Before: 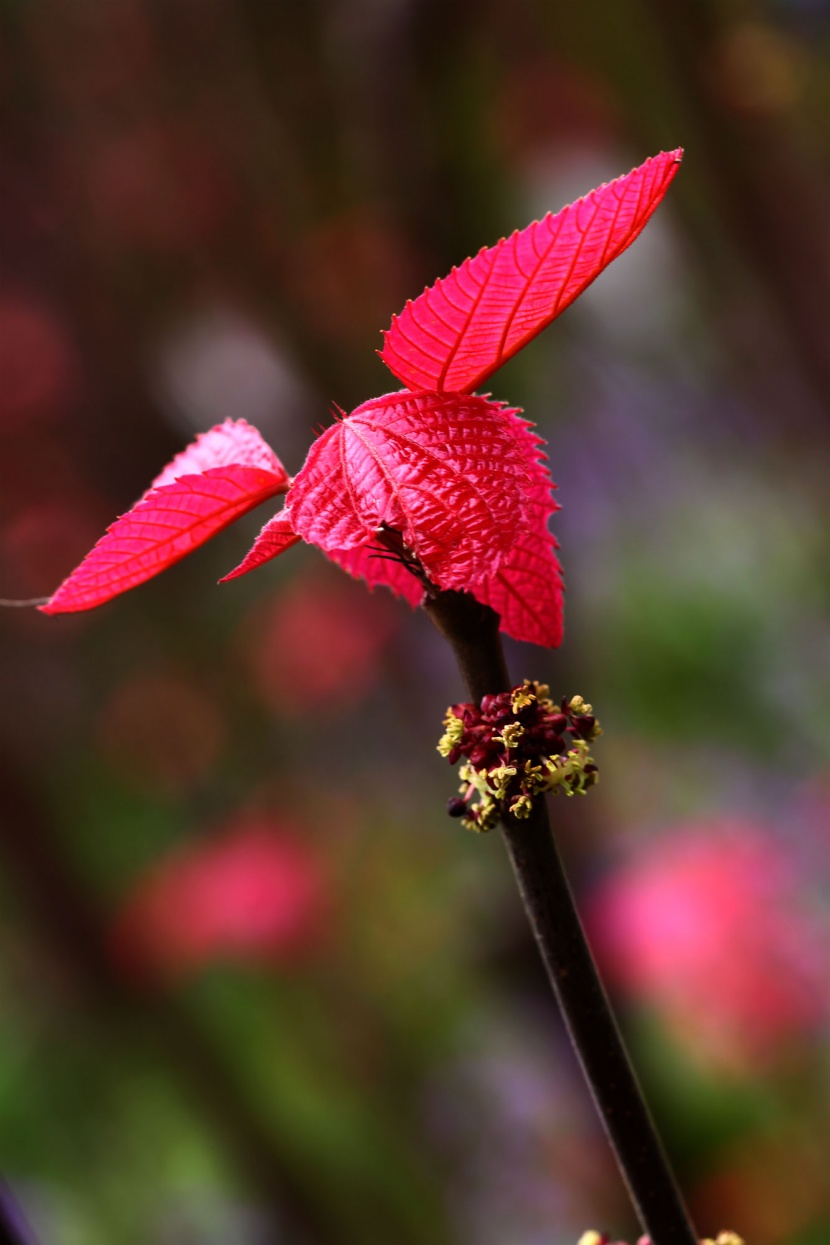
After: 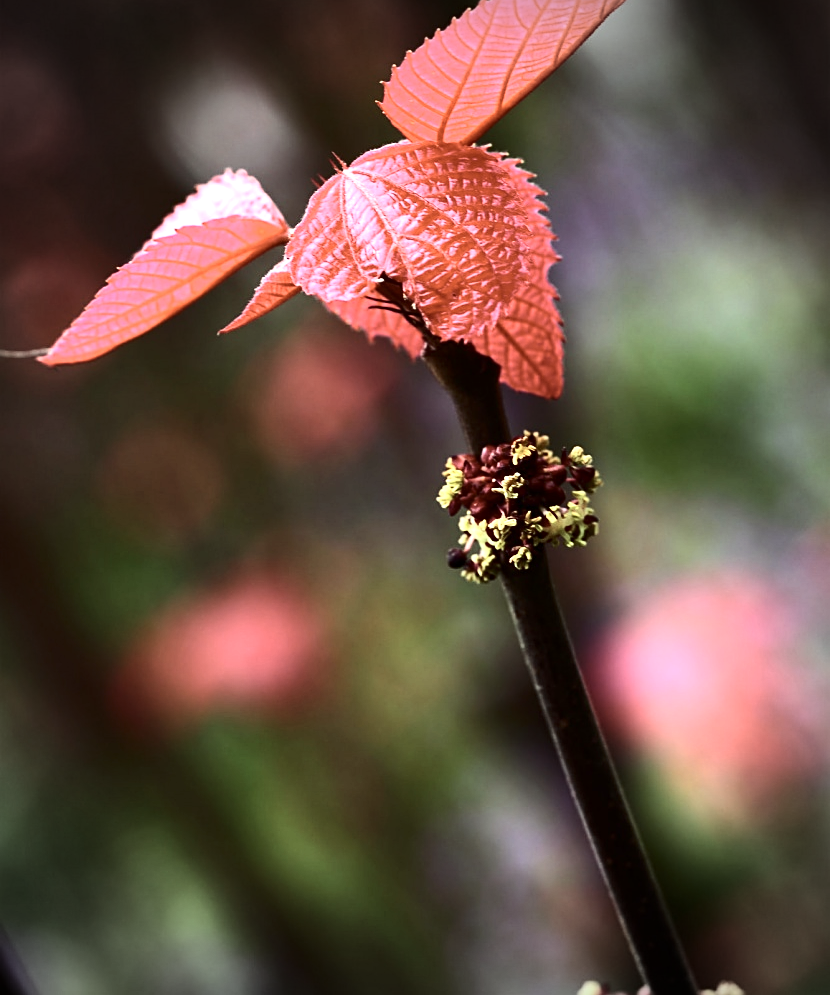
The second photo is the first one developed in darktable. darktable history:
crop and rotate: top 20.027%
contrast brightness saturation: contrast 0.251, saturation -0.321
sharpen: on, module defaults
exposure: black level correction 0, exposure 0.889 EV, compensate highlight preservation false
vignetting: fall-off radius 30.76%
color correction: highlights a* -8.27, highlights b* 3.31
